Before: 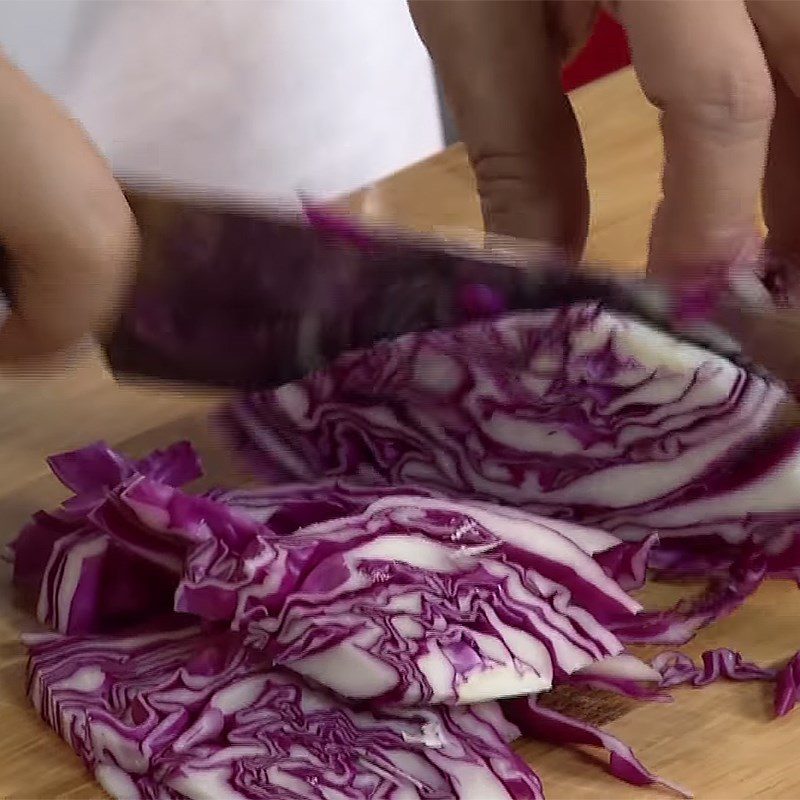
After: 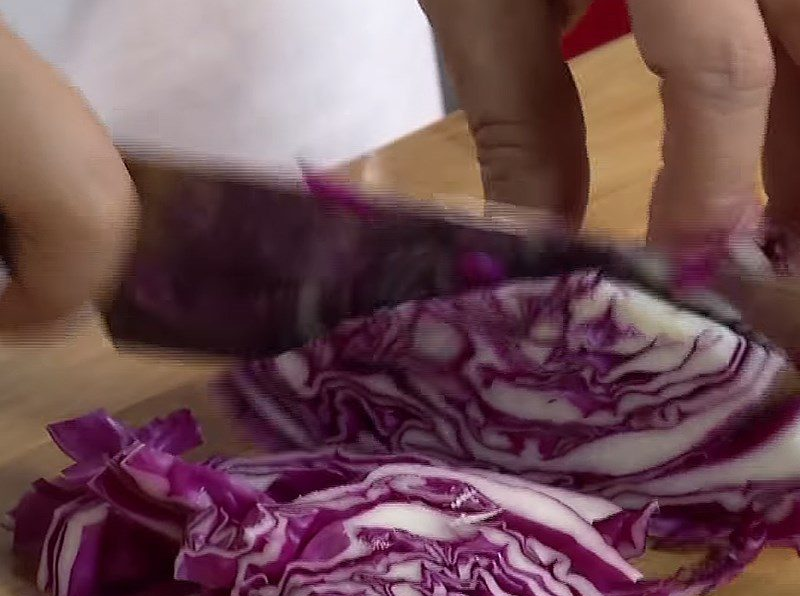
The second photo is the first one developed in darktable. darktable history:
crop: top 4.001%, bottom 21.448%
